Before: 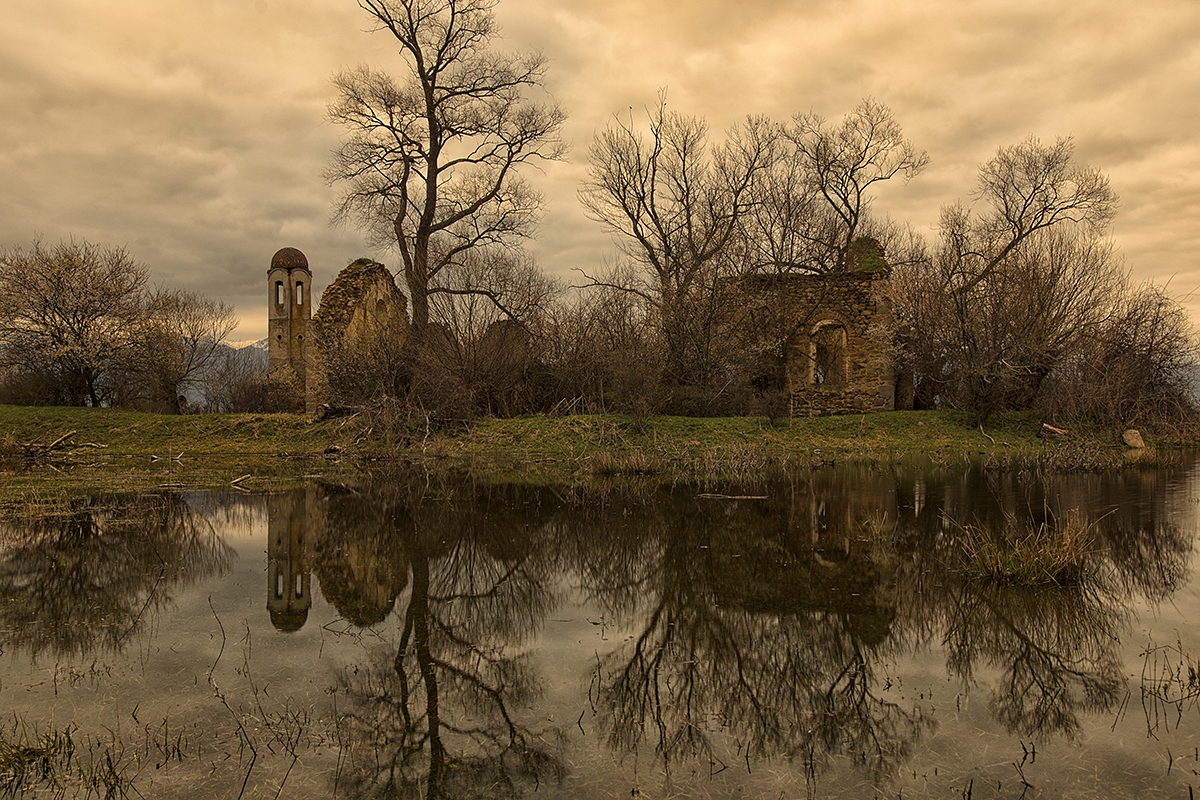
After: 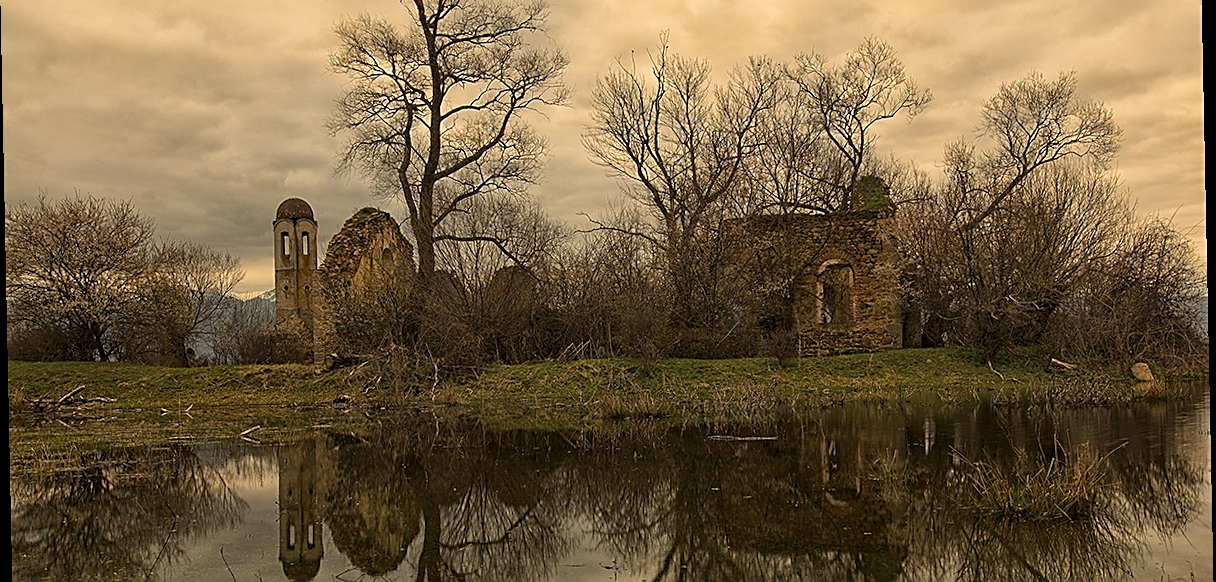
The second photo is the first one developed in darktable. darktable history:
white balance: emerald 1
crop and rotate: top 8.293%, bottom 20.996%
sharpen: on, module defaults
rotate and perspective: rotation -1.17°, automatic cropping off
